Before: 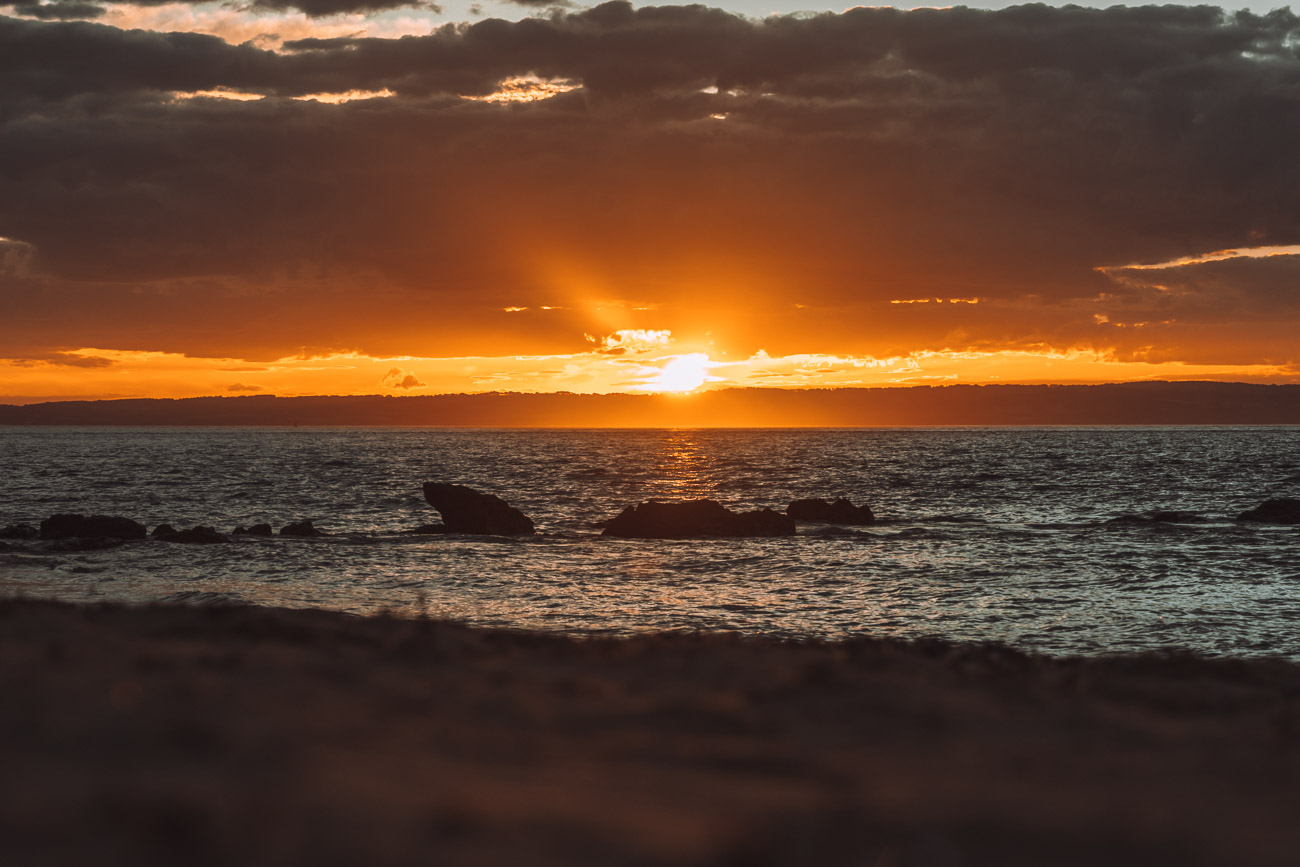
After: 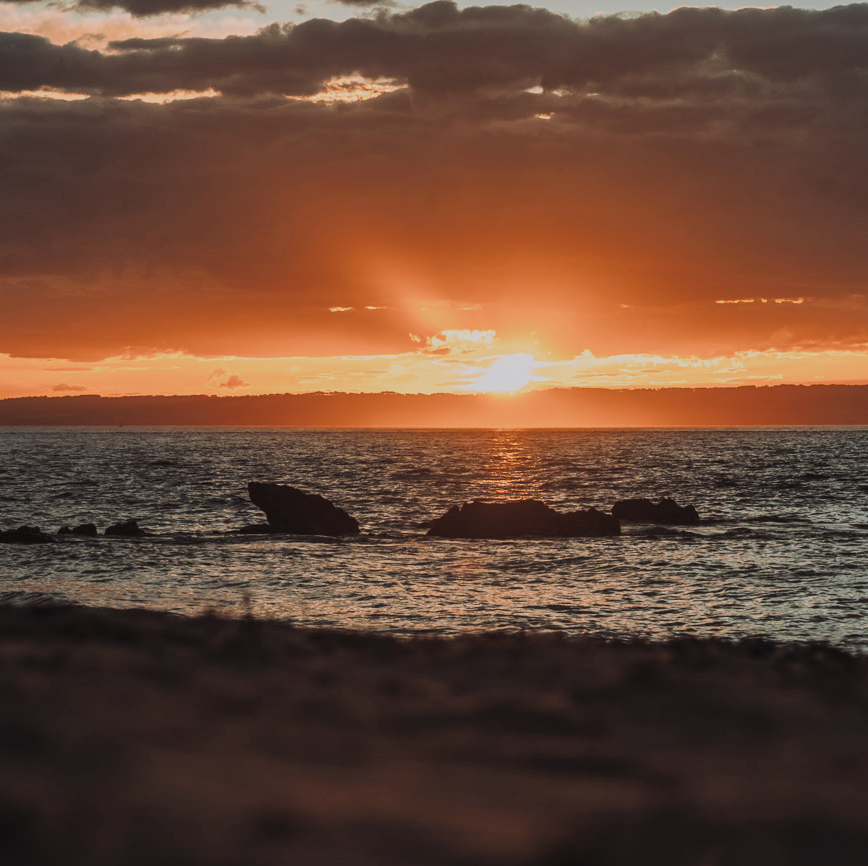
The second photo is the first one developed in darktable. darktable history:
crop and rotate: left 13.521%, right 19.677%
levels: levels [0, 0.478, 1]
filmic rgb: black relative exposure -7.65 EV, white relative exposure 4.56 EV, hardness 3.61, color science v5 (2021), iterations of high-quality reconstruction 0, contrast in shadows safe, contrast in highlights safe
